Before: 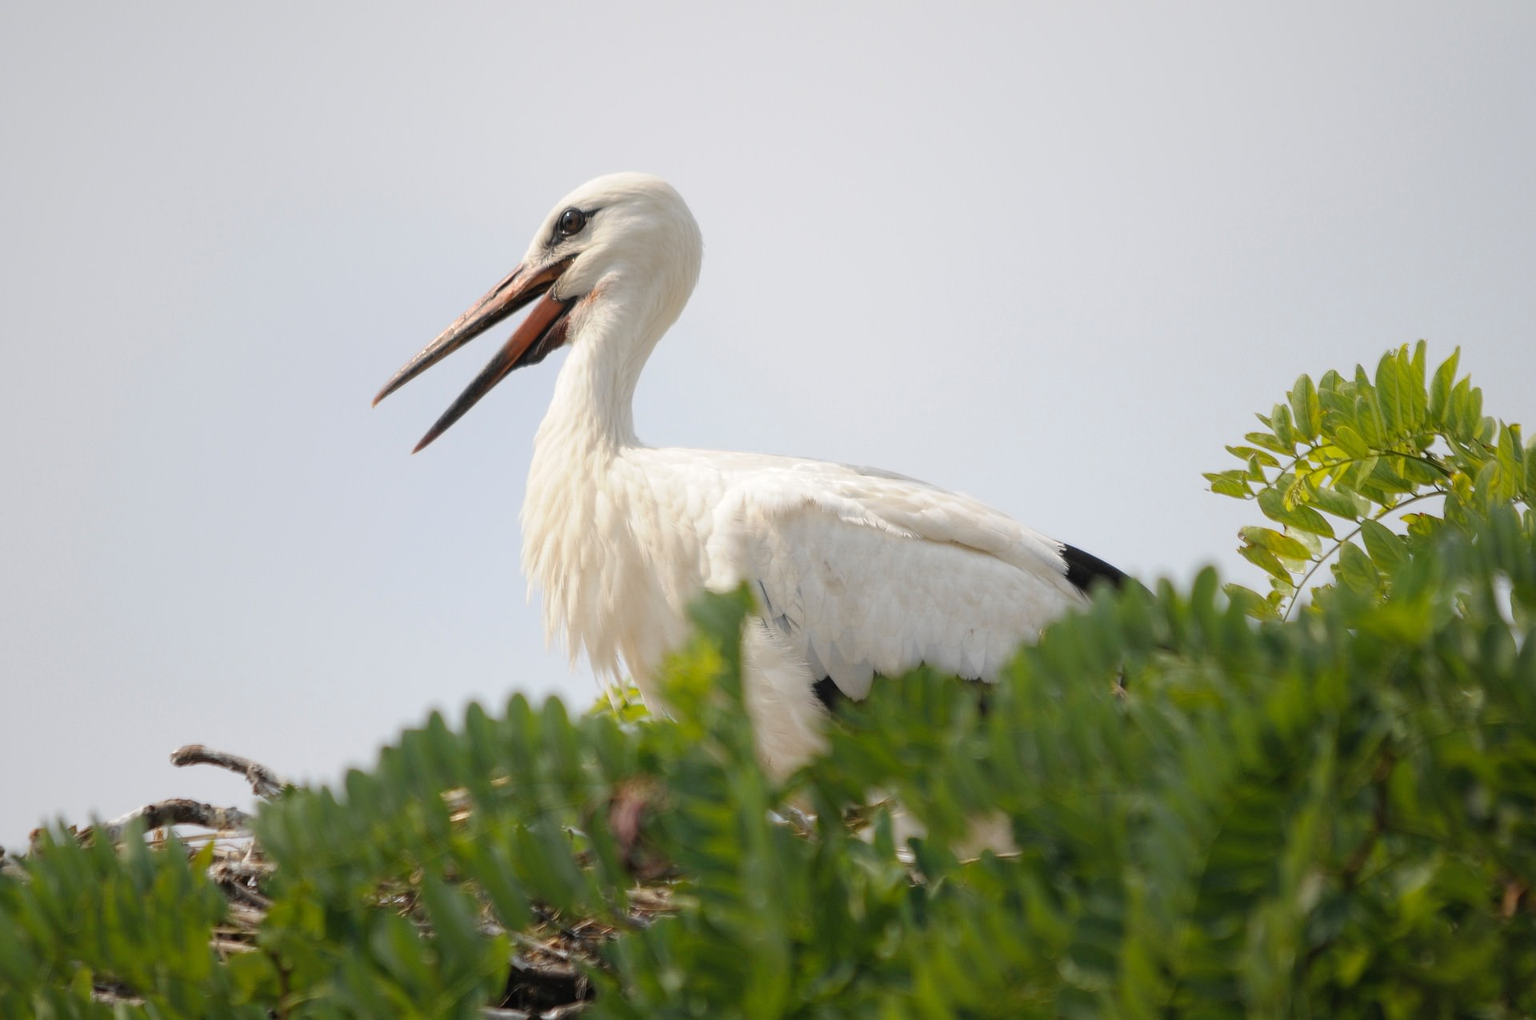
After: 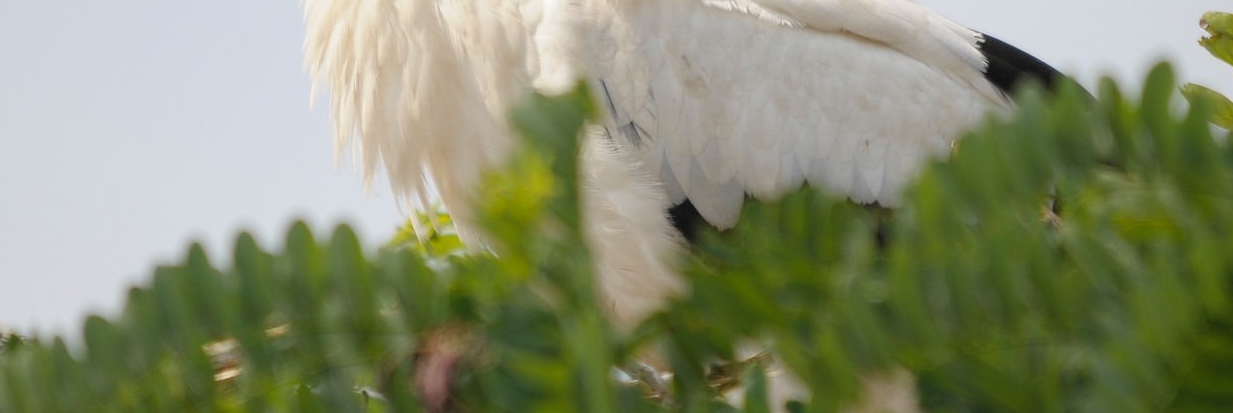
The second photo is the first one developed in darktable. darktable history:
crop: left 18.13%, top 50.731%, right 17.631%, bottom 16.86%
